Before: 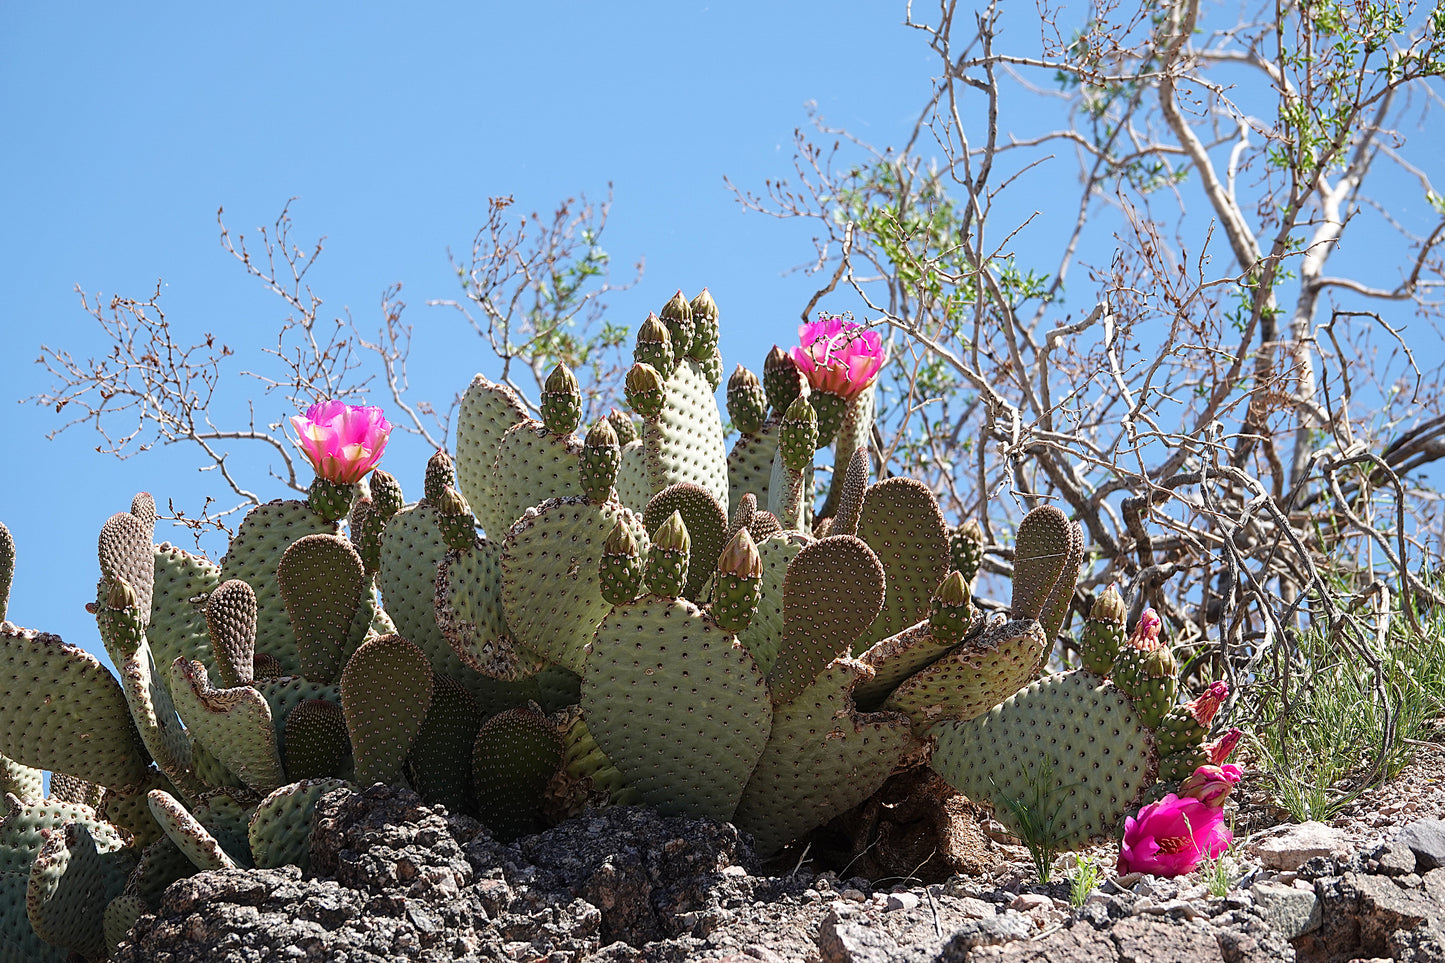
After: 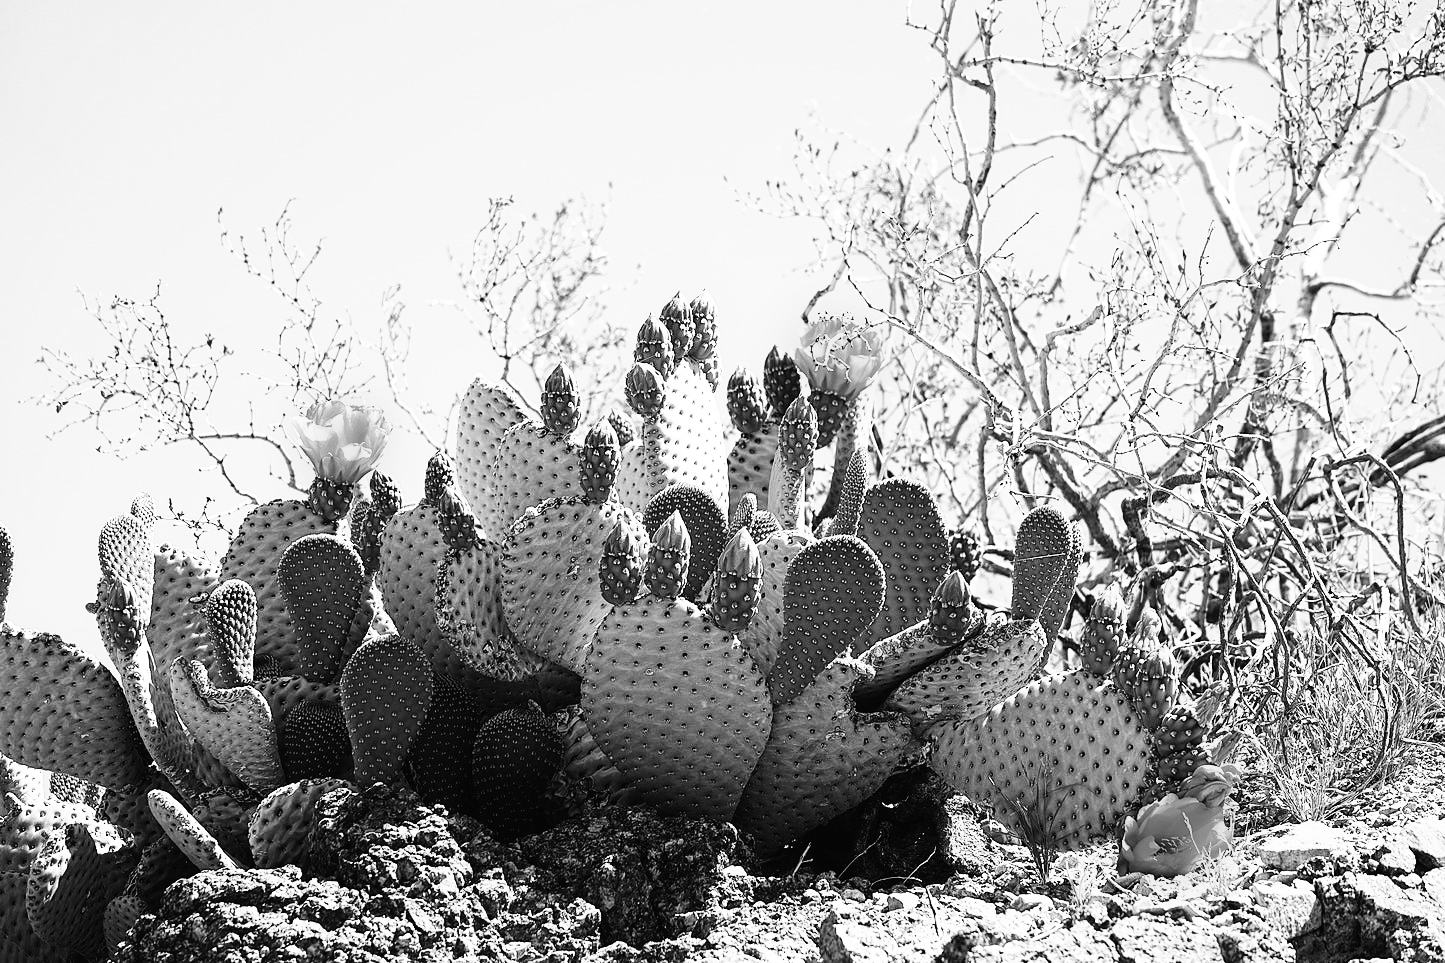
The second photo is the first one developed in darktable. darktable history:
monochrome: size 1
color balance: lift [1.001, 0.997, 0.99, 1.01], gamma [1.007, 1, 0.975, 1.025], gain [1, 1.065, 1.052, 0.935], contrast 13.25%
base curve: curves: ch0 [(0, 0) (0.007, 0.004) (0.027, 0.03) (0.046, 0.07) (0.207, 0.54) (0.442, 0.872) (0.673, 0.972) (1, 1)], preserve colors none
tone equalizer: on, module defaults
